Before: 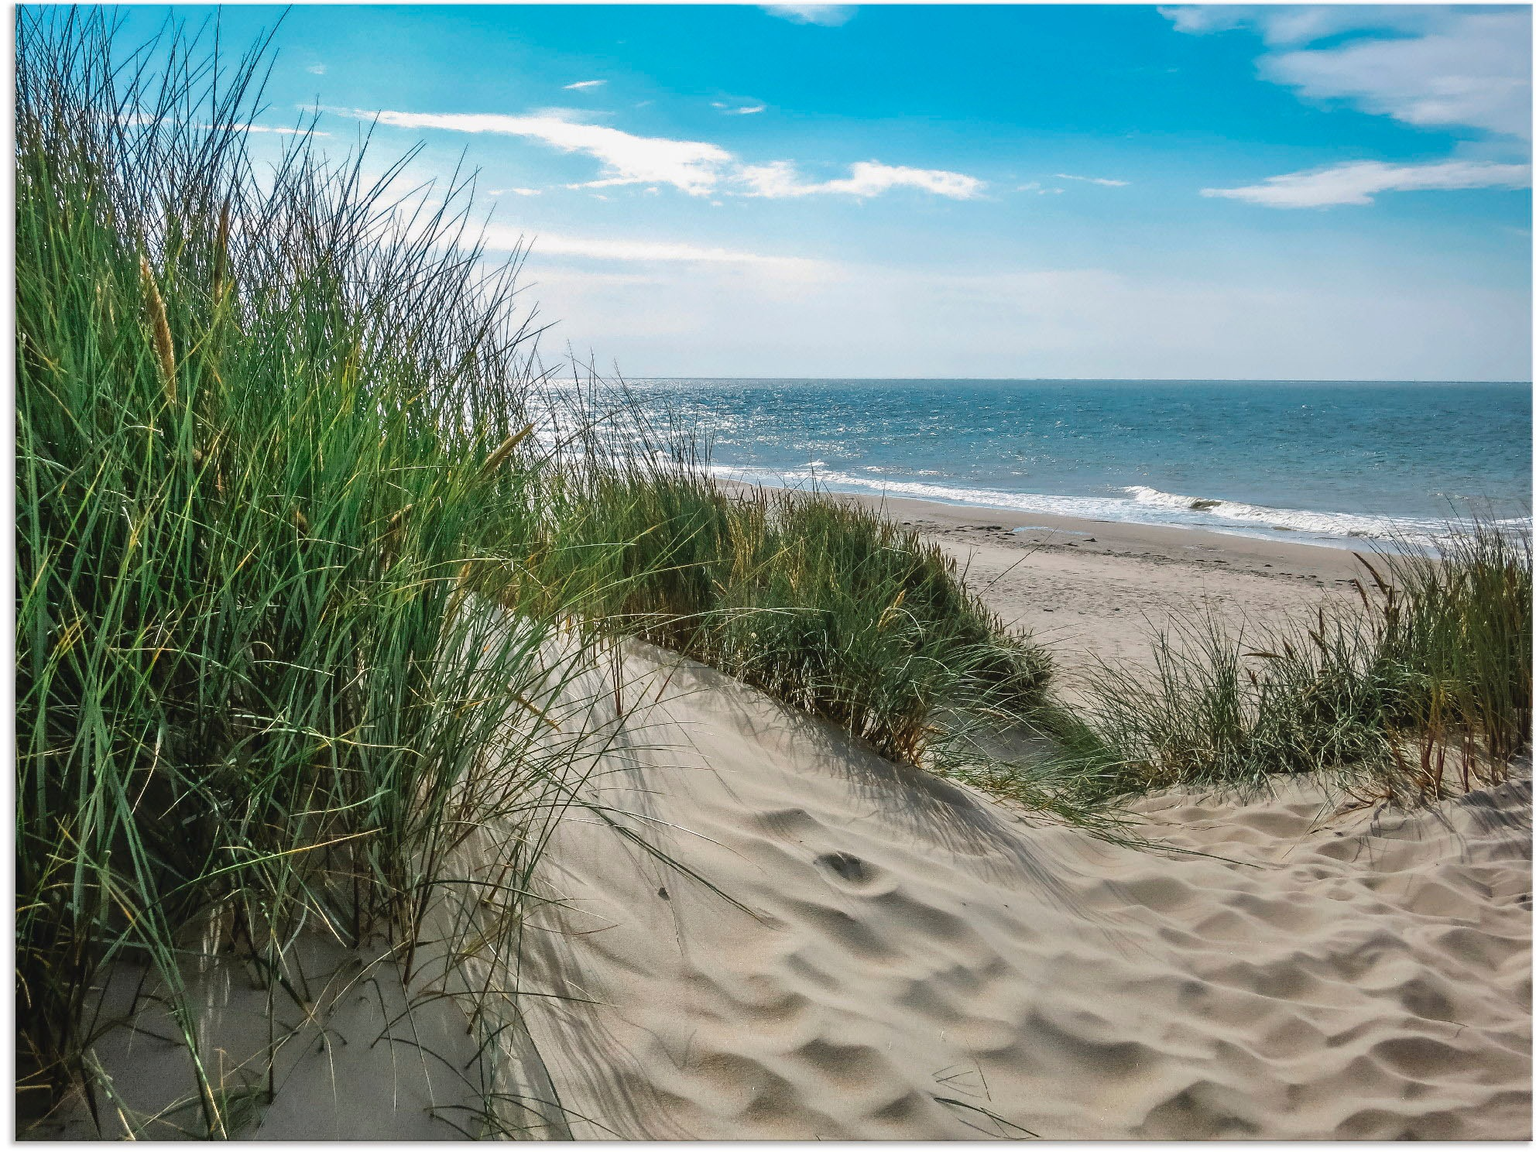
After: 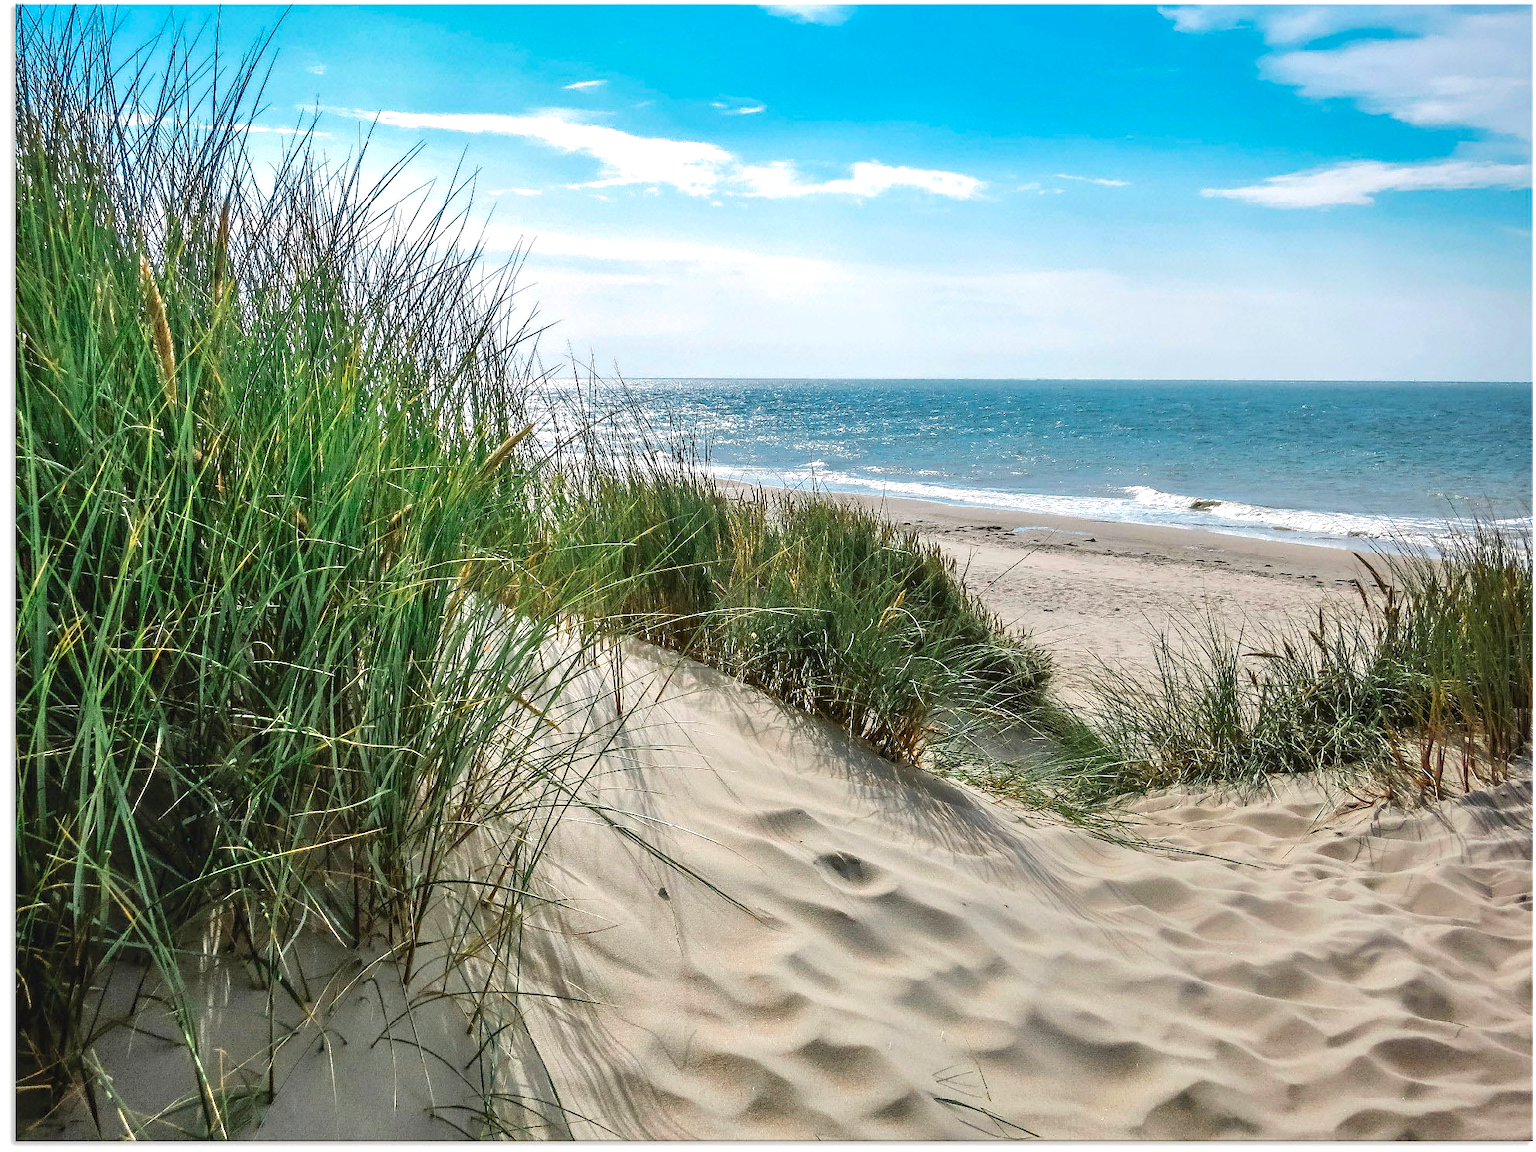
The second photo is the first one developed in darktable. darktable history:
contrast equalizer: octaves 7, y [[0.524 ×6], [0.512 ×6], [0.379 ×6], [0 ×6], [0 ×6]]
levels: levels [0, 0.435, 0.917]
